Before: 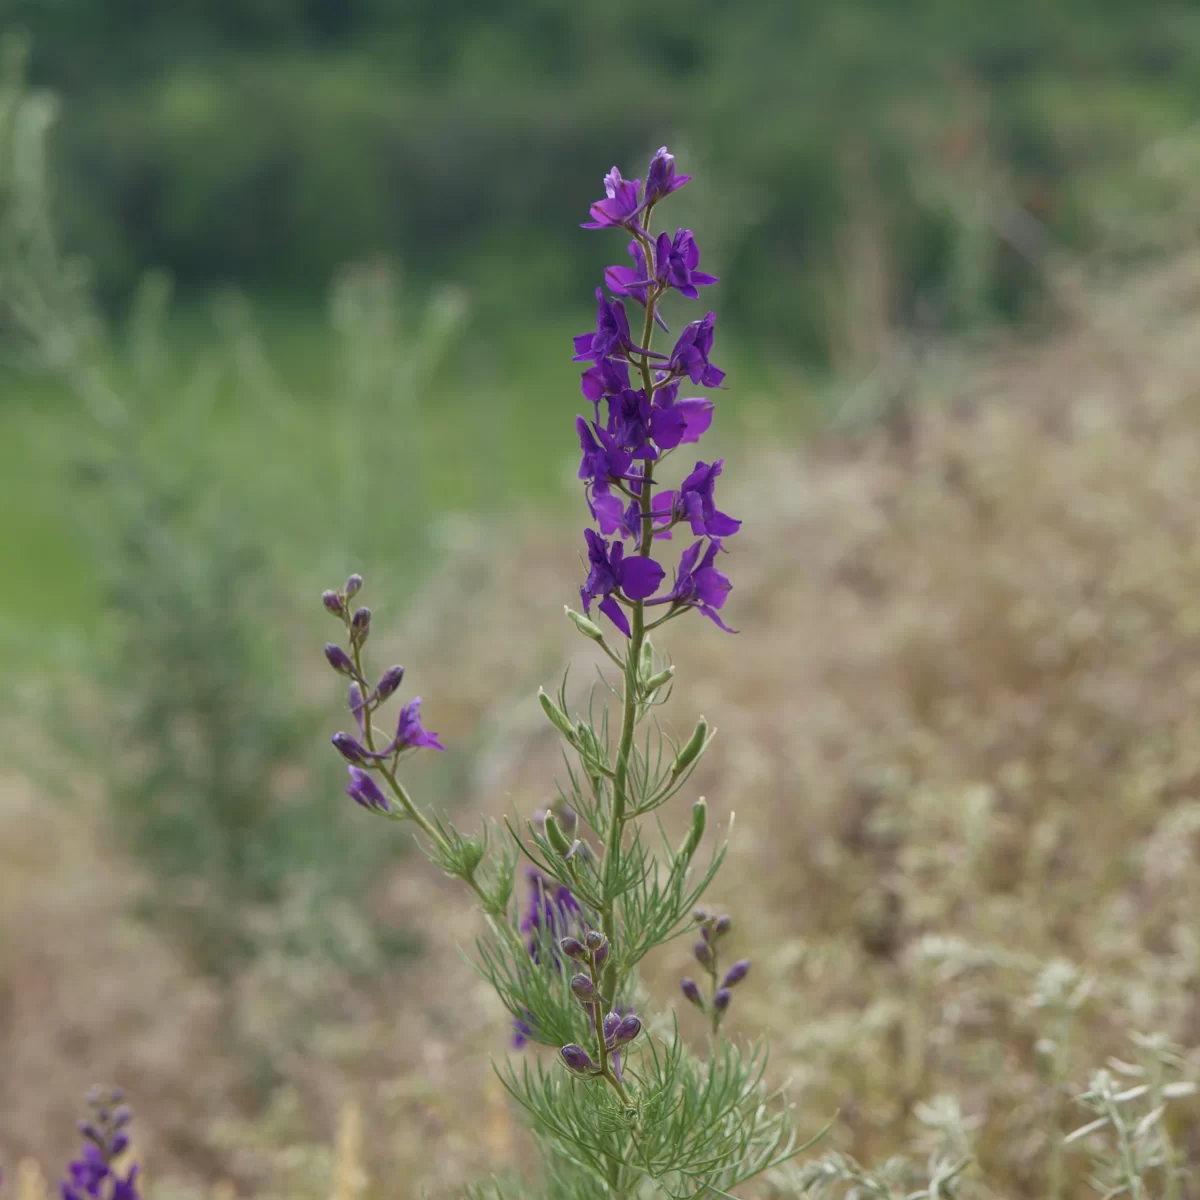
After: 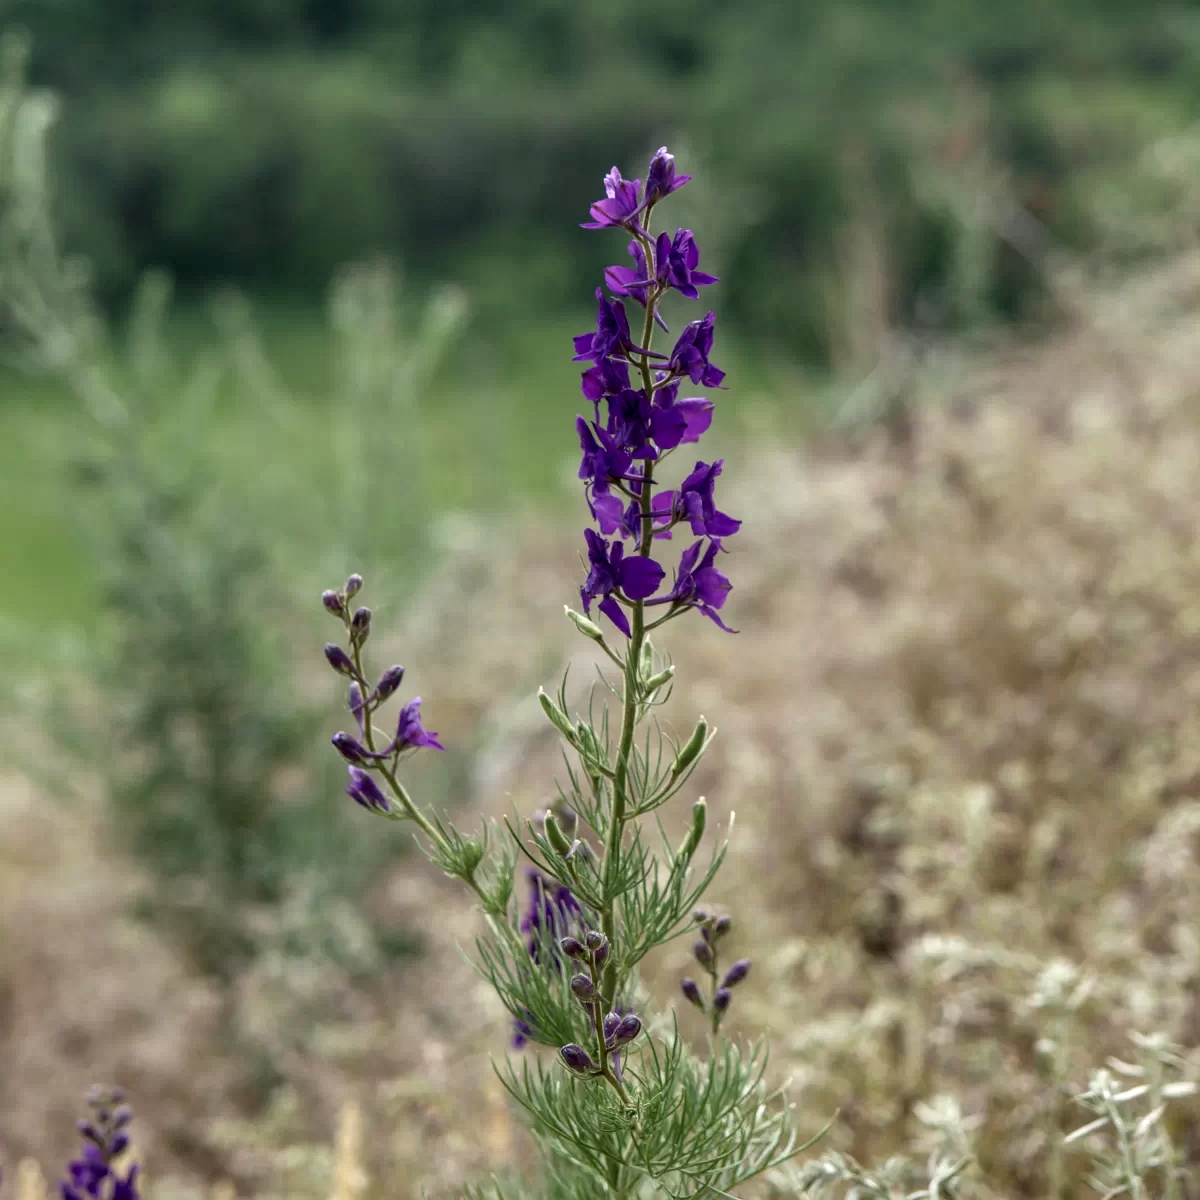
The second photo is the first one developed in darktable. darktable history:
local contrast: highlights 20%, shadows 70%, detail 170%
exposure: compensate exposure bias true, compensate highlight preservation false
